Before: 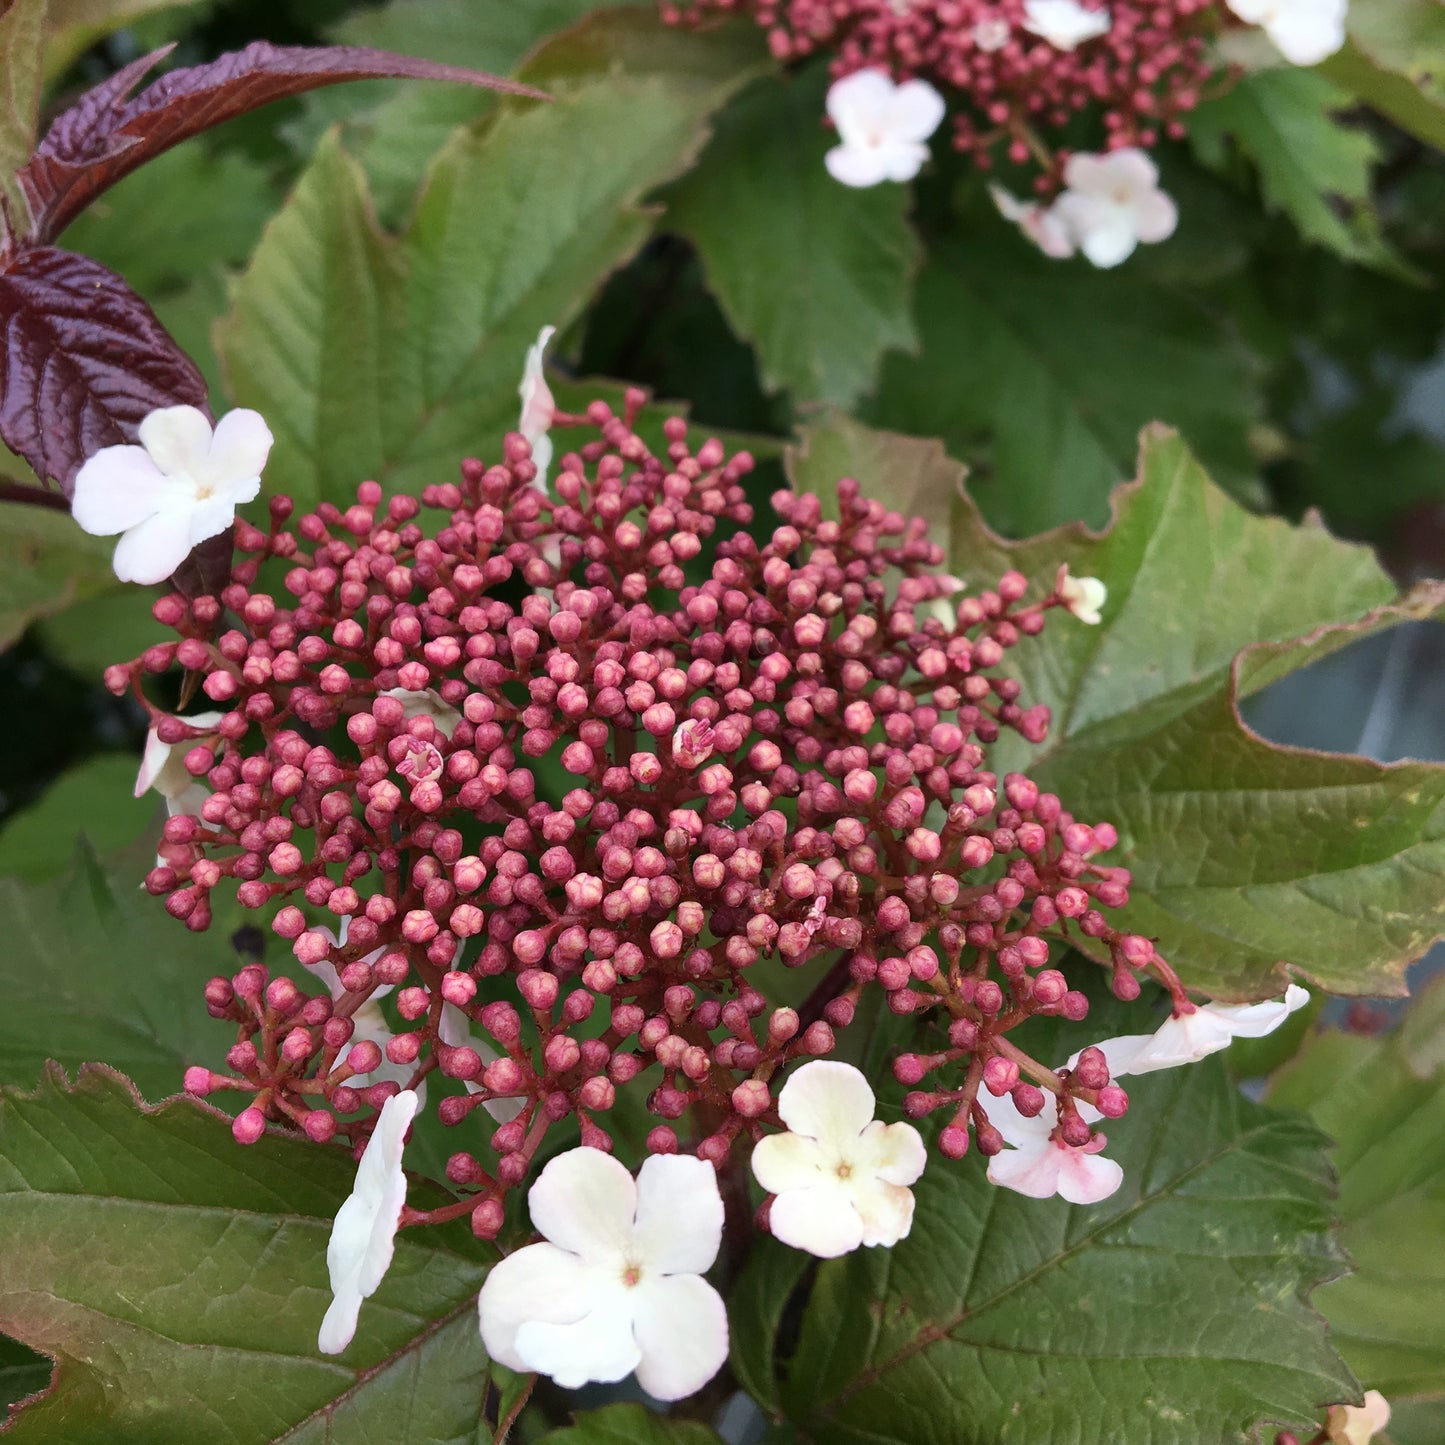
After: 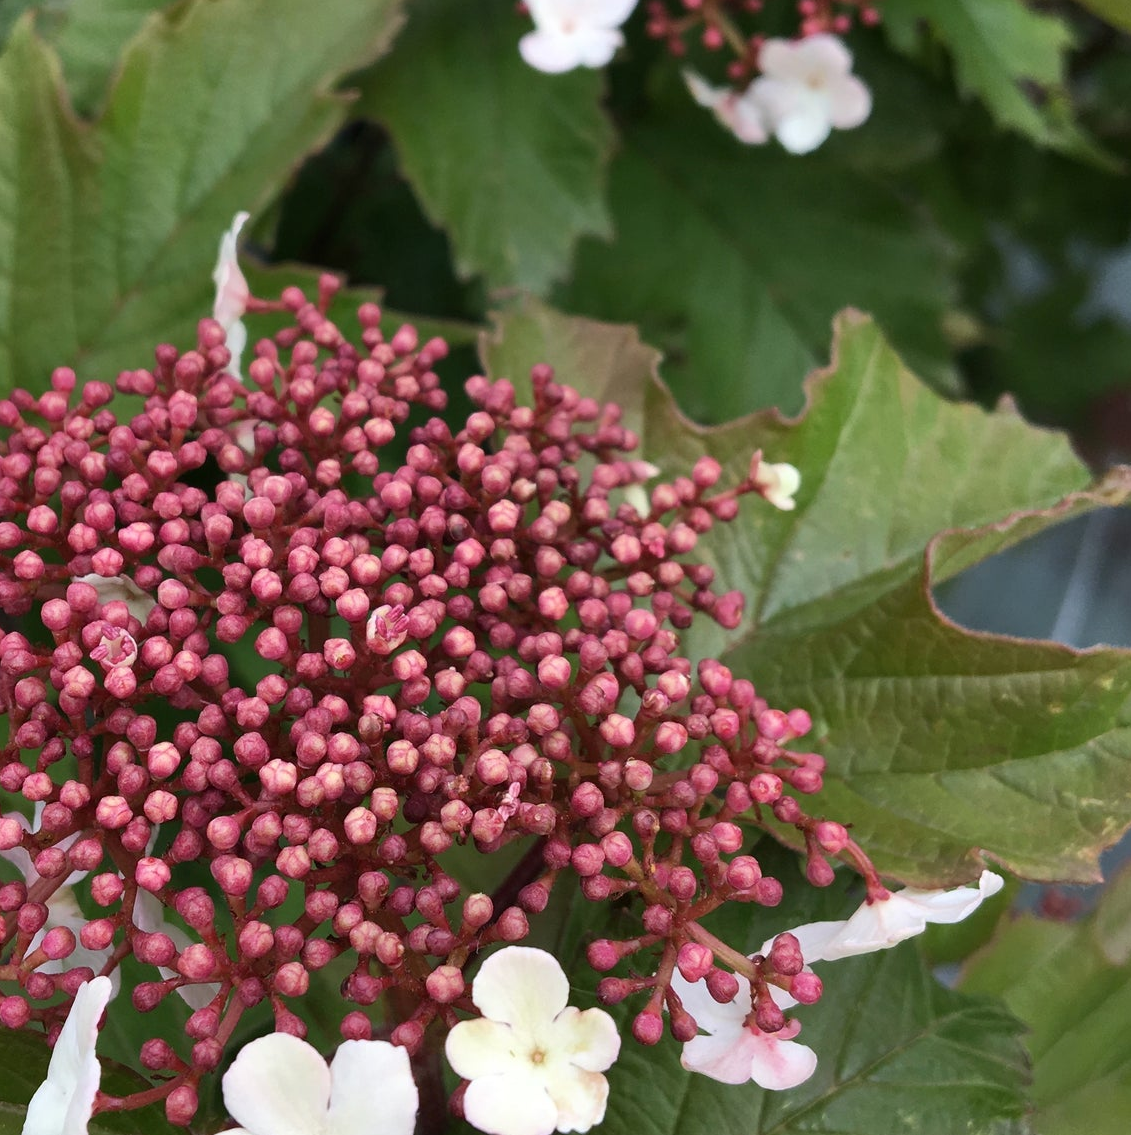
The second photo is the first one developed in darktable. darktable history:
crop and rotate: left 21.228%, top 7.935%, right 0.455%, bottom 13.455%
